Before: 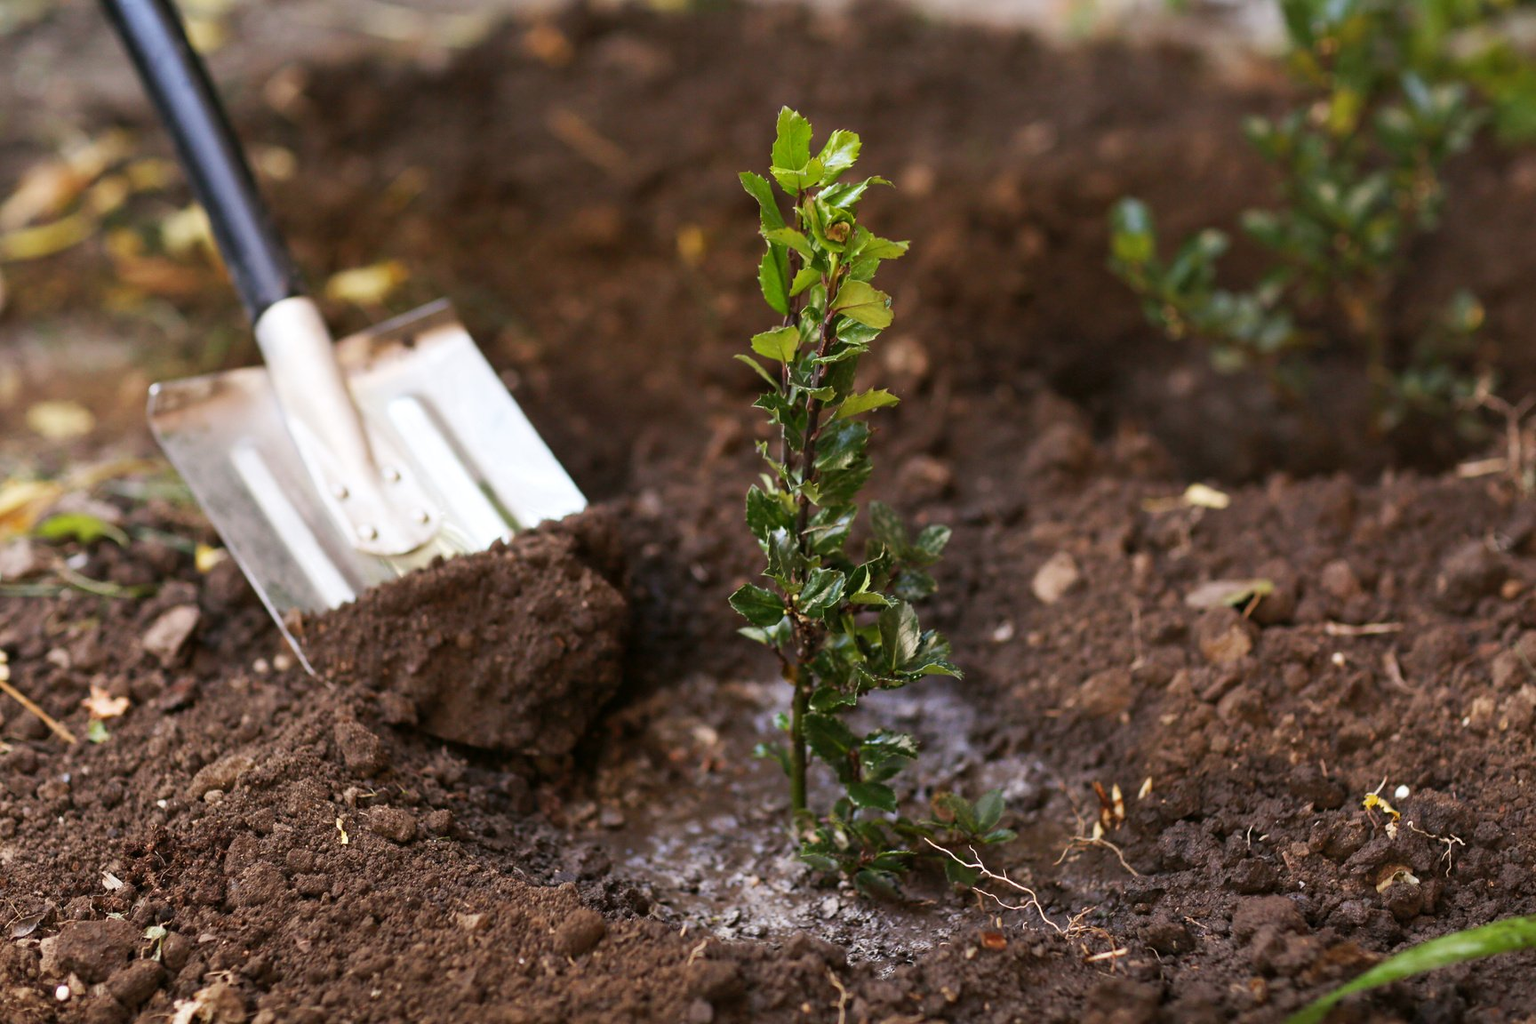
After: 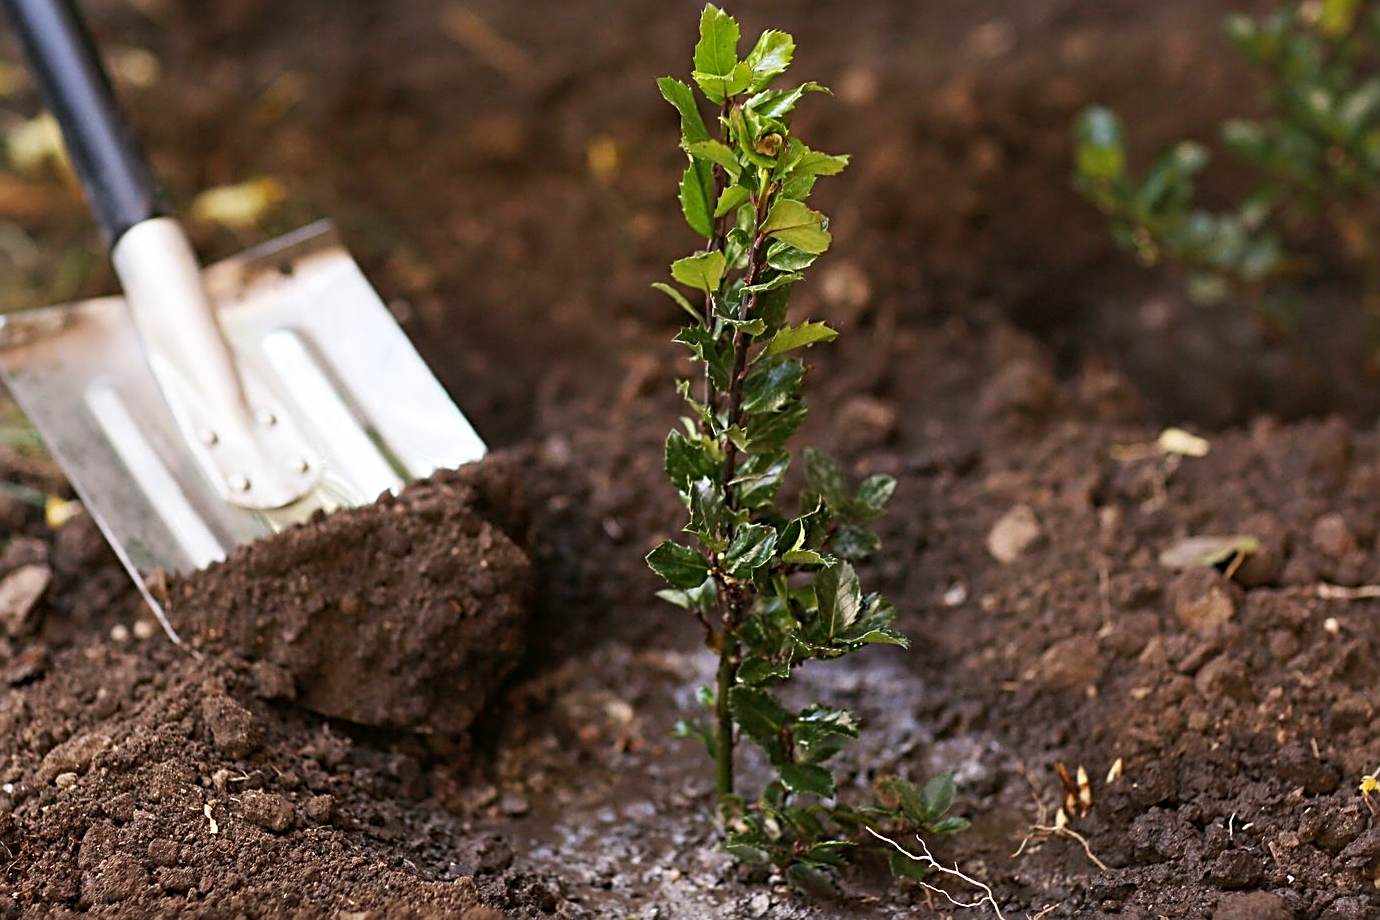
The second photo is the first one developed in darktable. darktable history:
sharpen: radius 2.817, amount 0.715
crop and rotate: left 10.071%, top 10.071%, right 10.02%, bottom 10.02%
